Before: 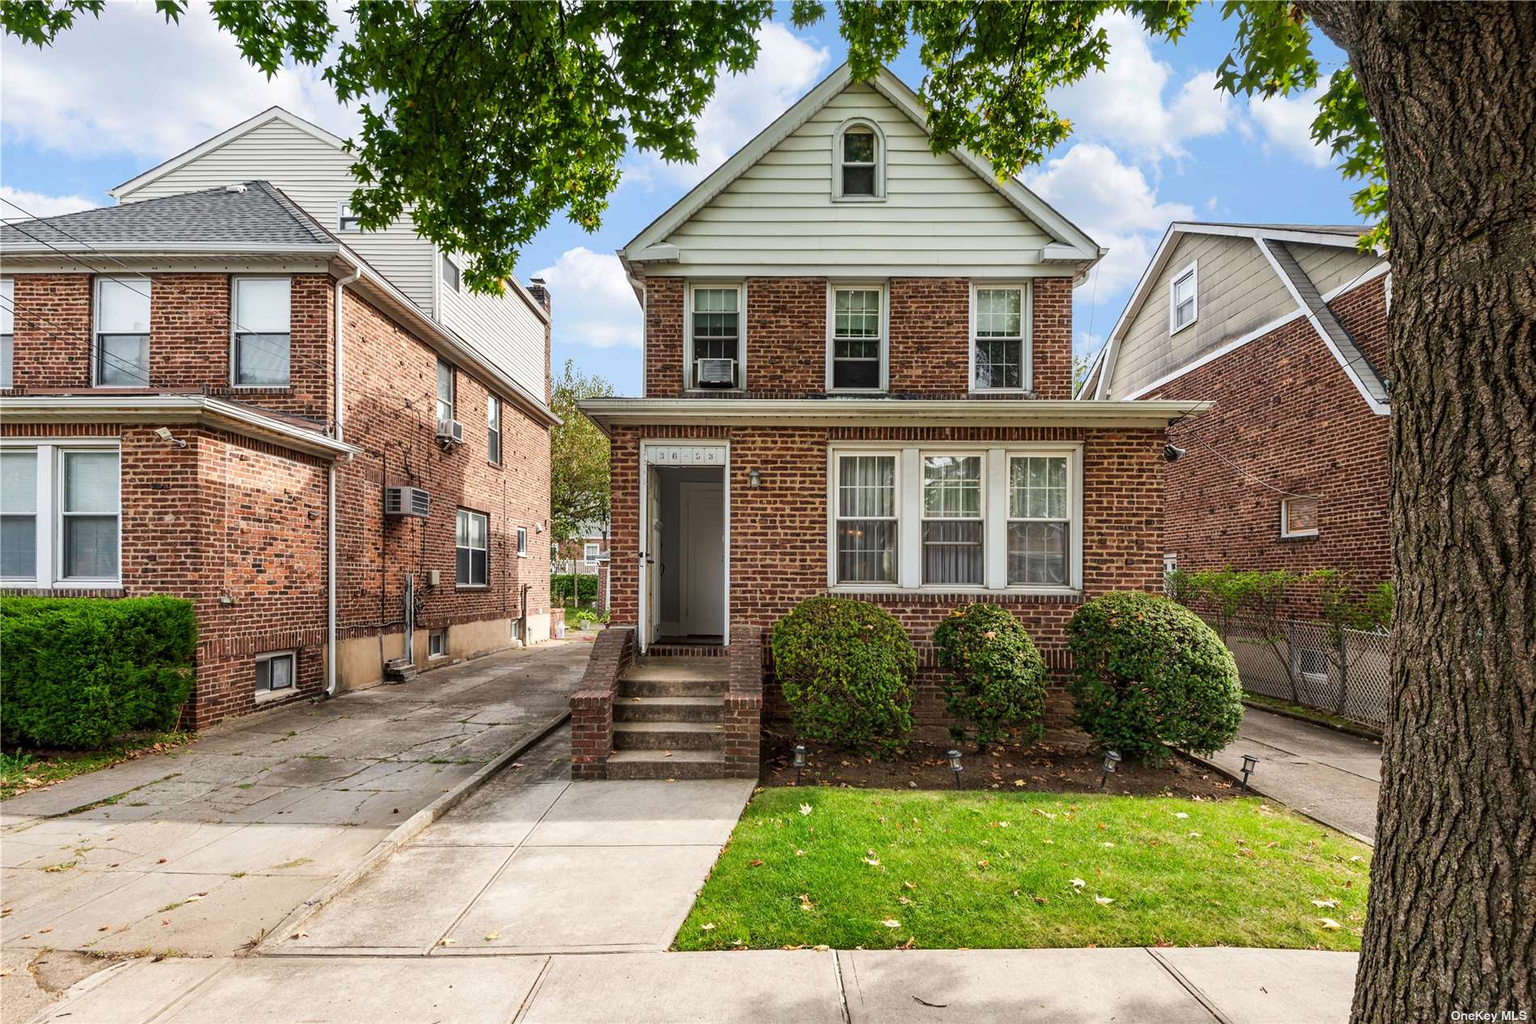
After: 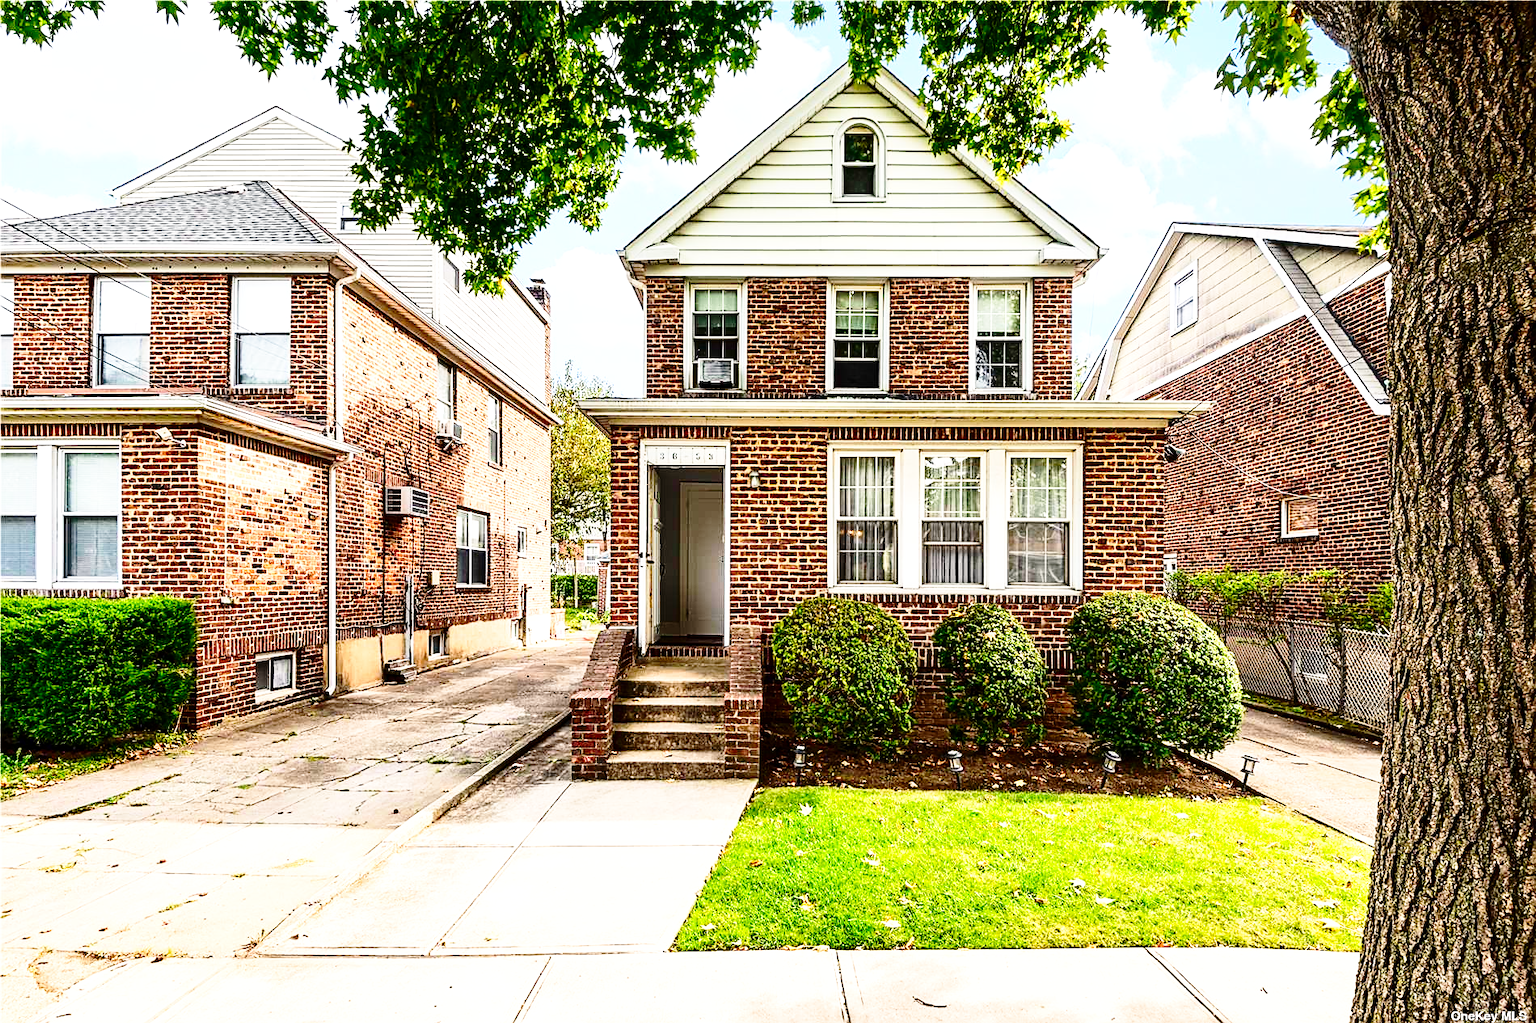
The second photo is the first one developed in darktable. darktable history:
crop: bottom 0.072%
sharpen: on, module defaults
contrast brightness saturation: contrast 0.209, brightness -0.106, saturation 0.208
exposure: exposure 0.564 EV, compensate highlight preservation false
base curve: curves: ch0 [(0, 0) (0.036, 0.037) (0.121, 0.228) (0.46, 0.76) (0.859, 0.983) (1, 1)], preserve colors none
color balance rgb: shadows lift › luminance -10.151%, highlights gain › chroma 1.084%, highlights gain › hue 60.13°, perceptual saturation grading › global saturation 0.291%, perceptual saturation grading › mid-tones 11.244%
tone equalizer: on, module defaults
